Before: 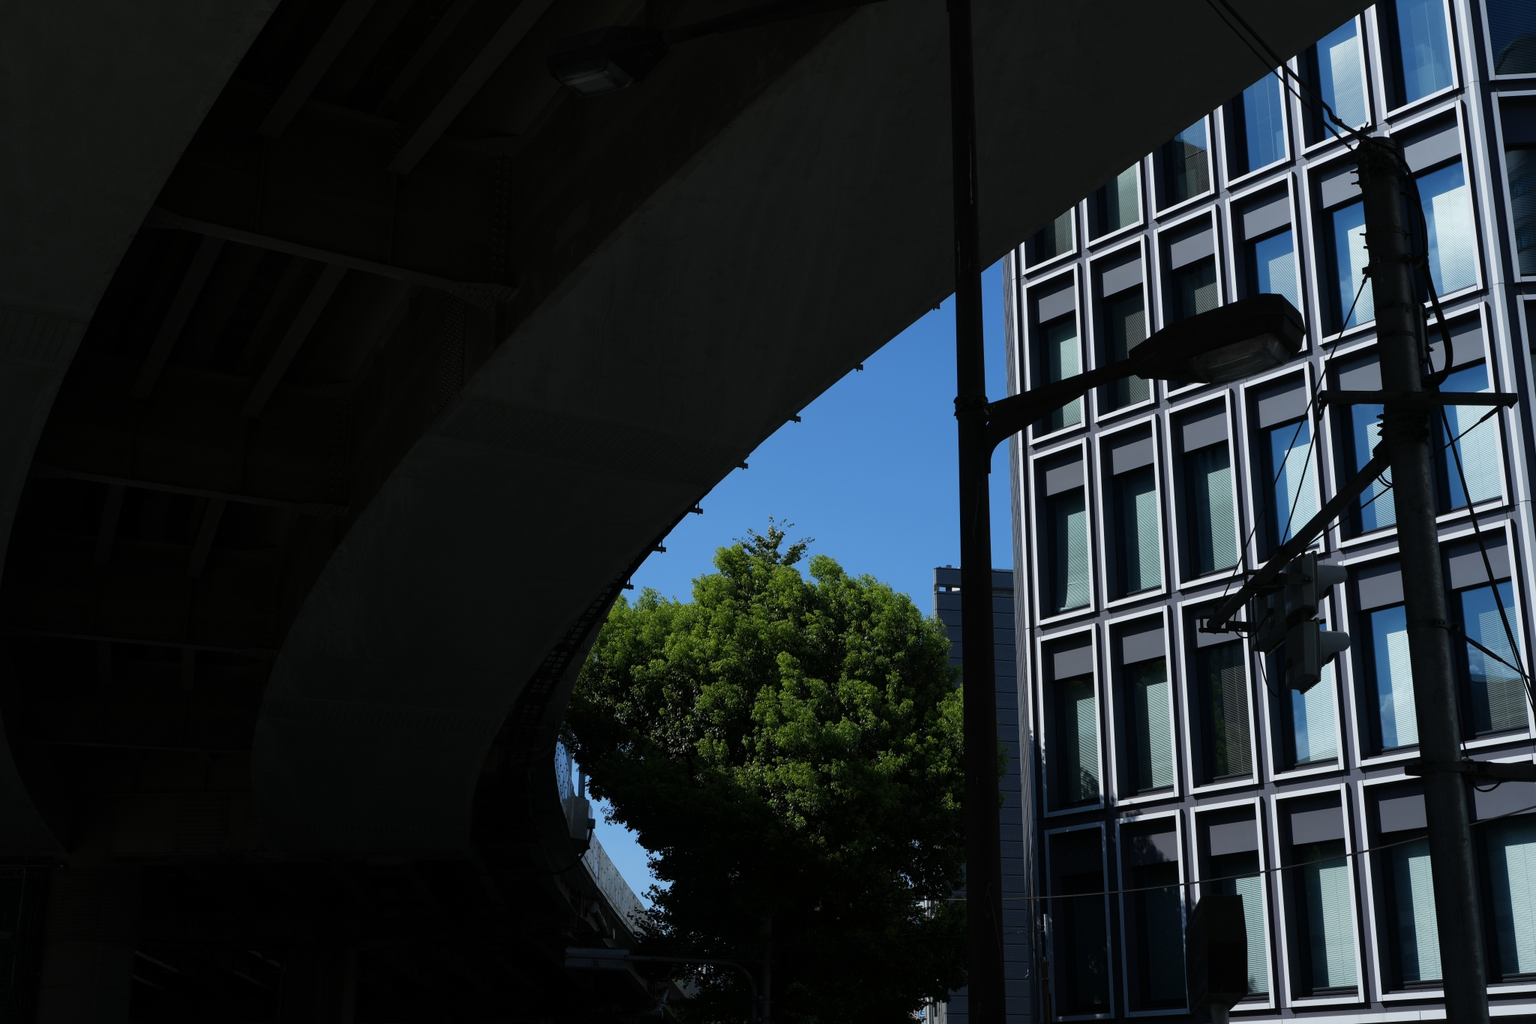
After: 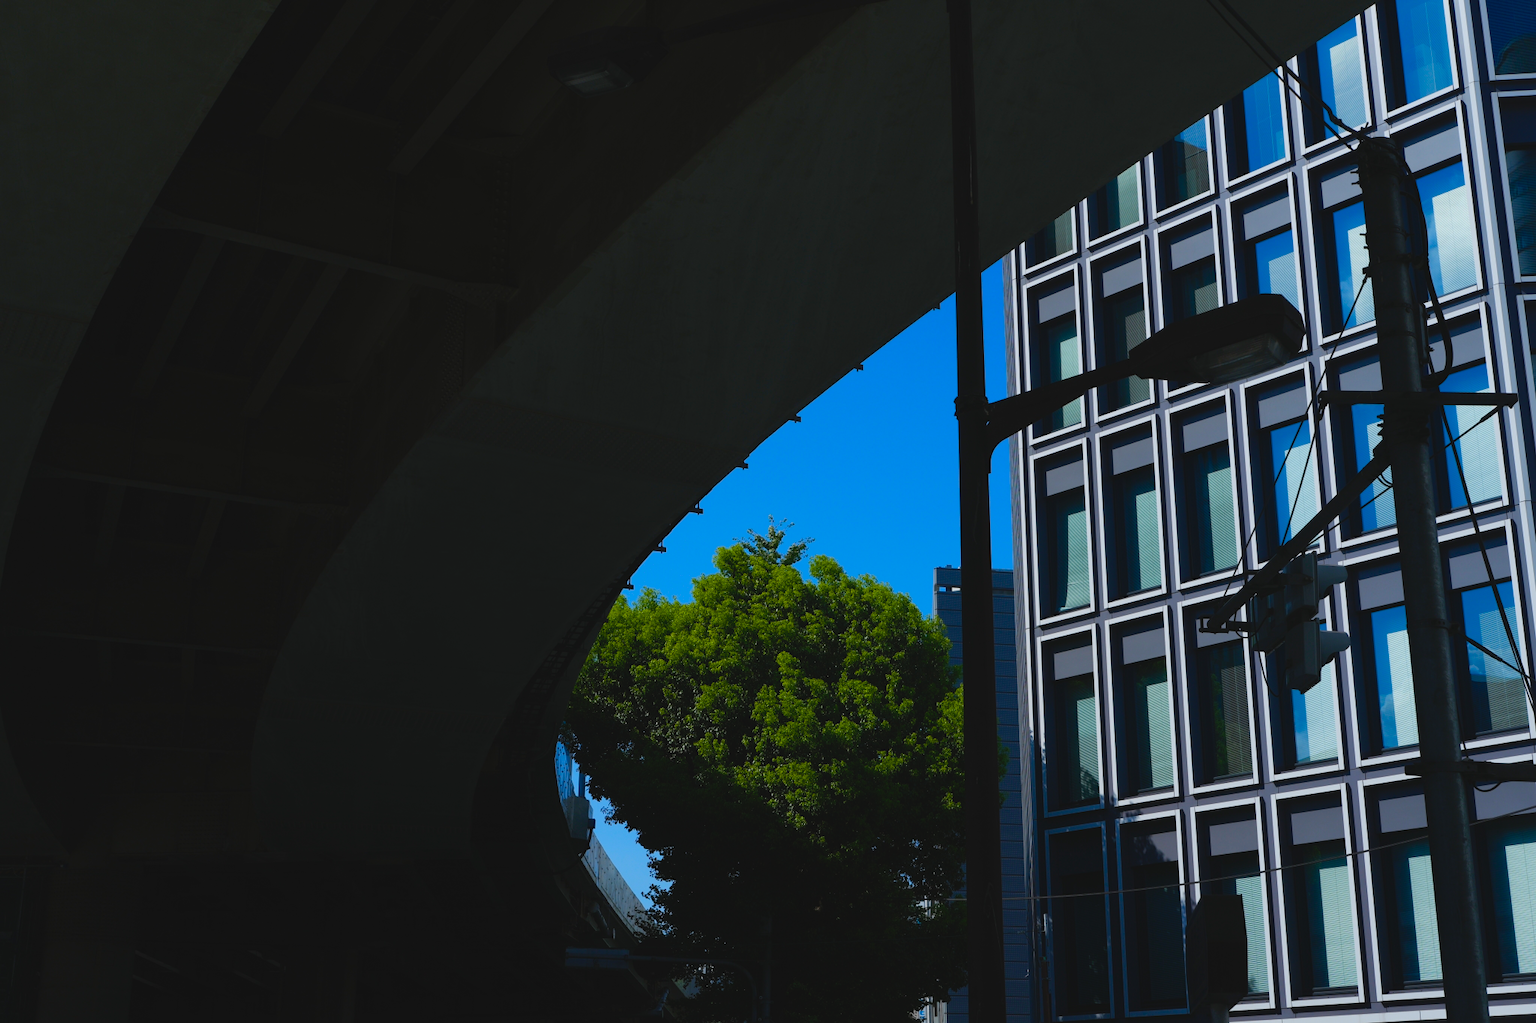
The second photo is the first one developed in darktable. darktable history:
contrast brightness saturation: contrast -0.11
color balance rgb: perceptual saturation grading › global saturation 20%, perceptual saturation grading › highlights -25%, perceptual saturation grading › shadows 25%, global vibrance 50%
